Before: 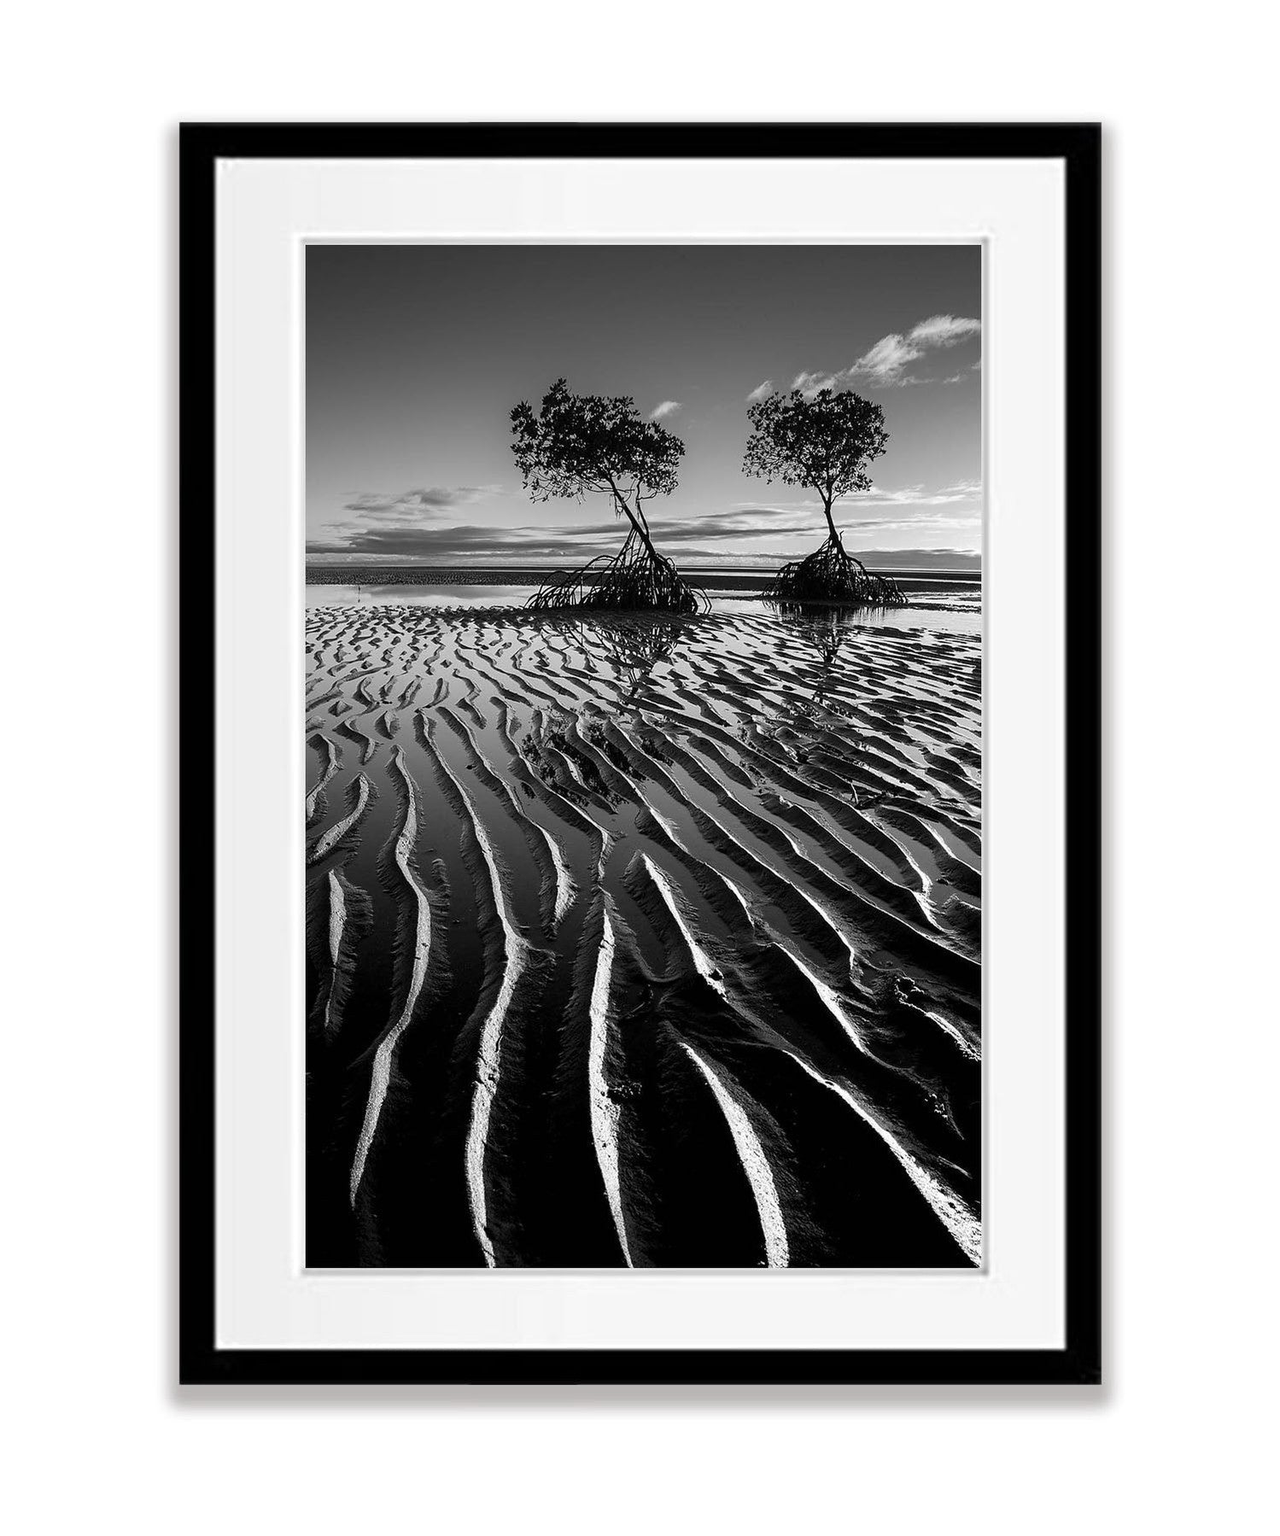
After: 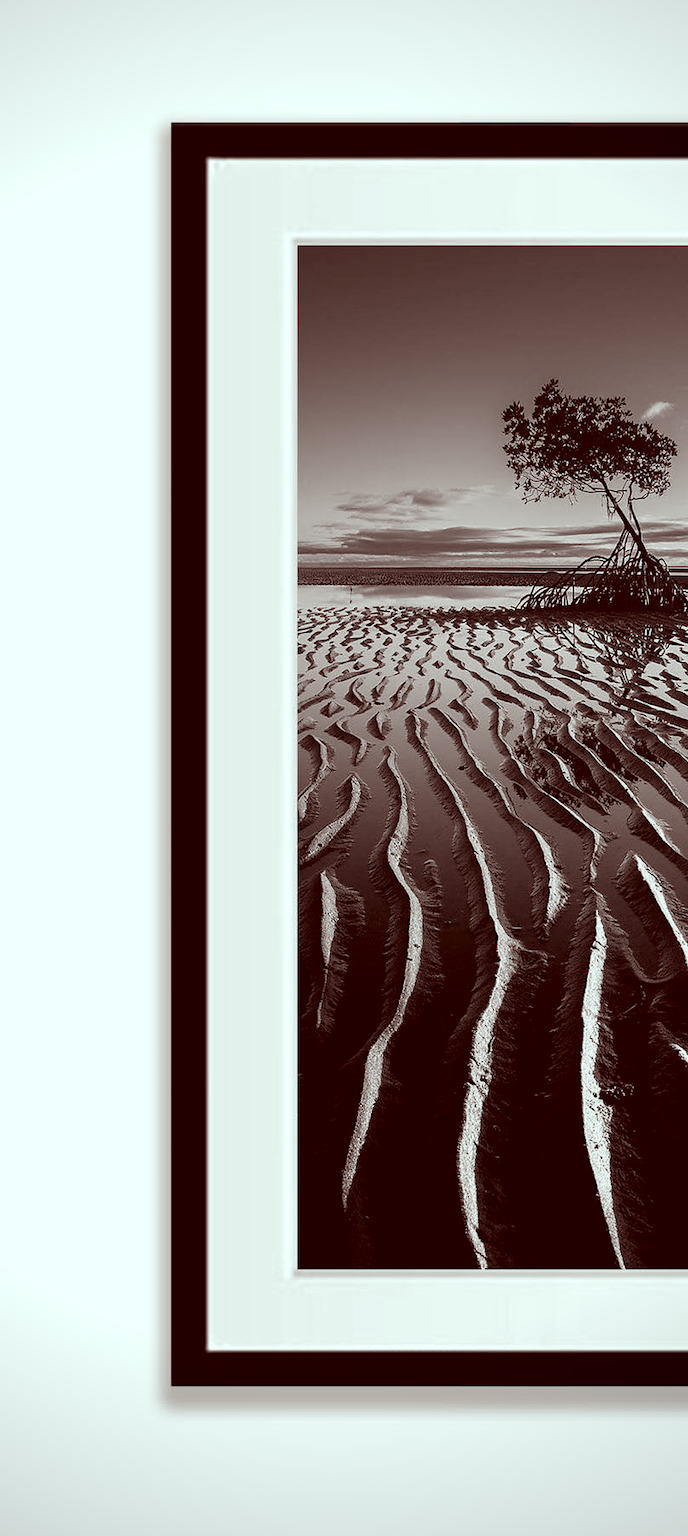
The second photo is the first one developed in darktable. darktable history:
contrast brightness saturation: saturation -0.023
crop: left 0.726%, right 45.56%, bottom 0.085%
color correction: highlights a* -6.98, highlights b* -0.145, shadows a* 20.4, shadows b* 11.64
vignetting: center (-0.032, -0.038), unbound false
